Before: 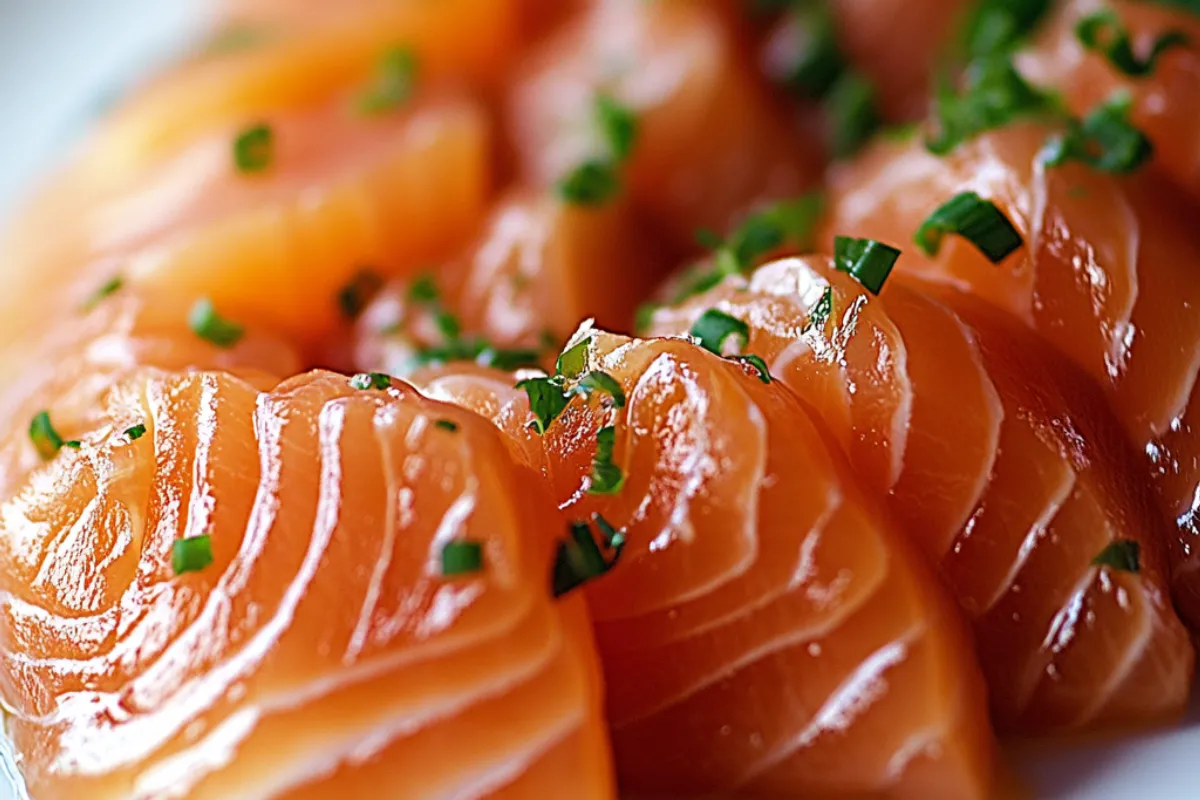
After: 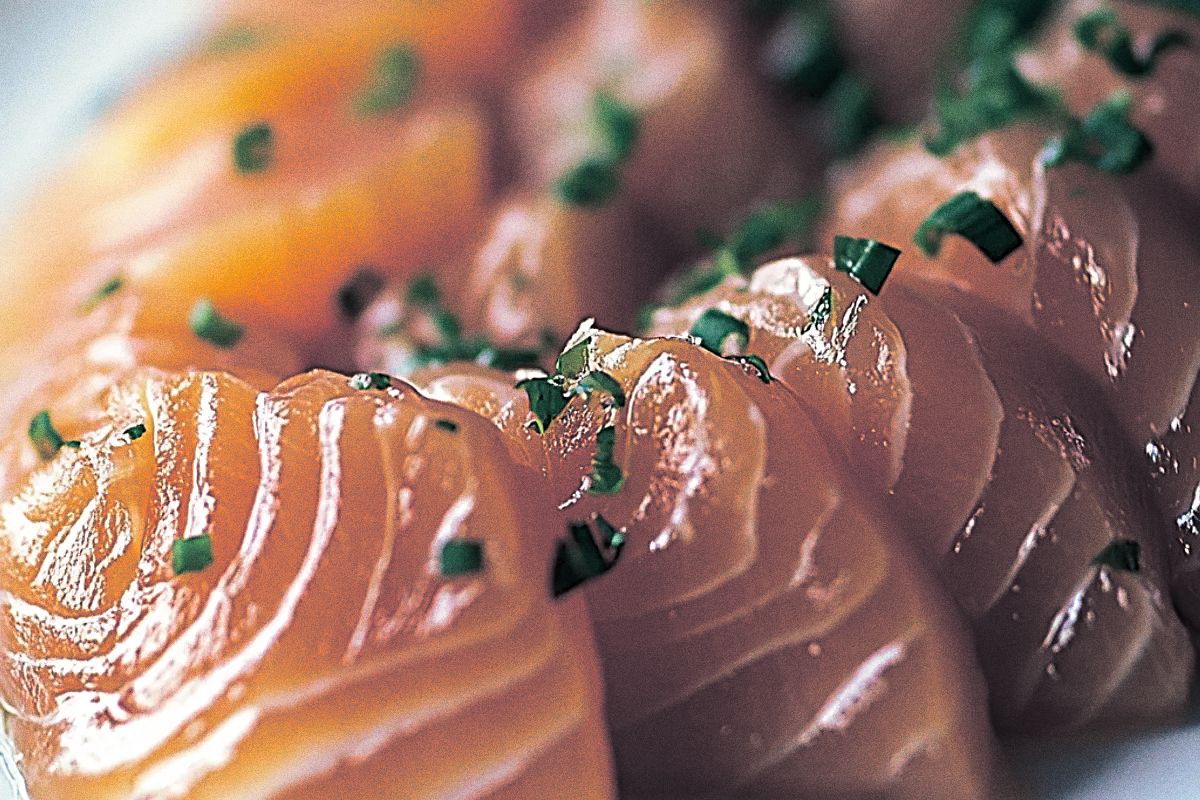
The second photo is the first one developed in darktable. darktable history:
grain: coarseness 9.61 ISO, strength 35.62%
sharpen: on, module defaults
white balance: red 1, blue 1
split-toning: shadows › hue 205.2°, shadows › saturation 0.43, highlights › hue 54°, highlights › saturation 0.54
